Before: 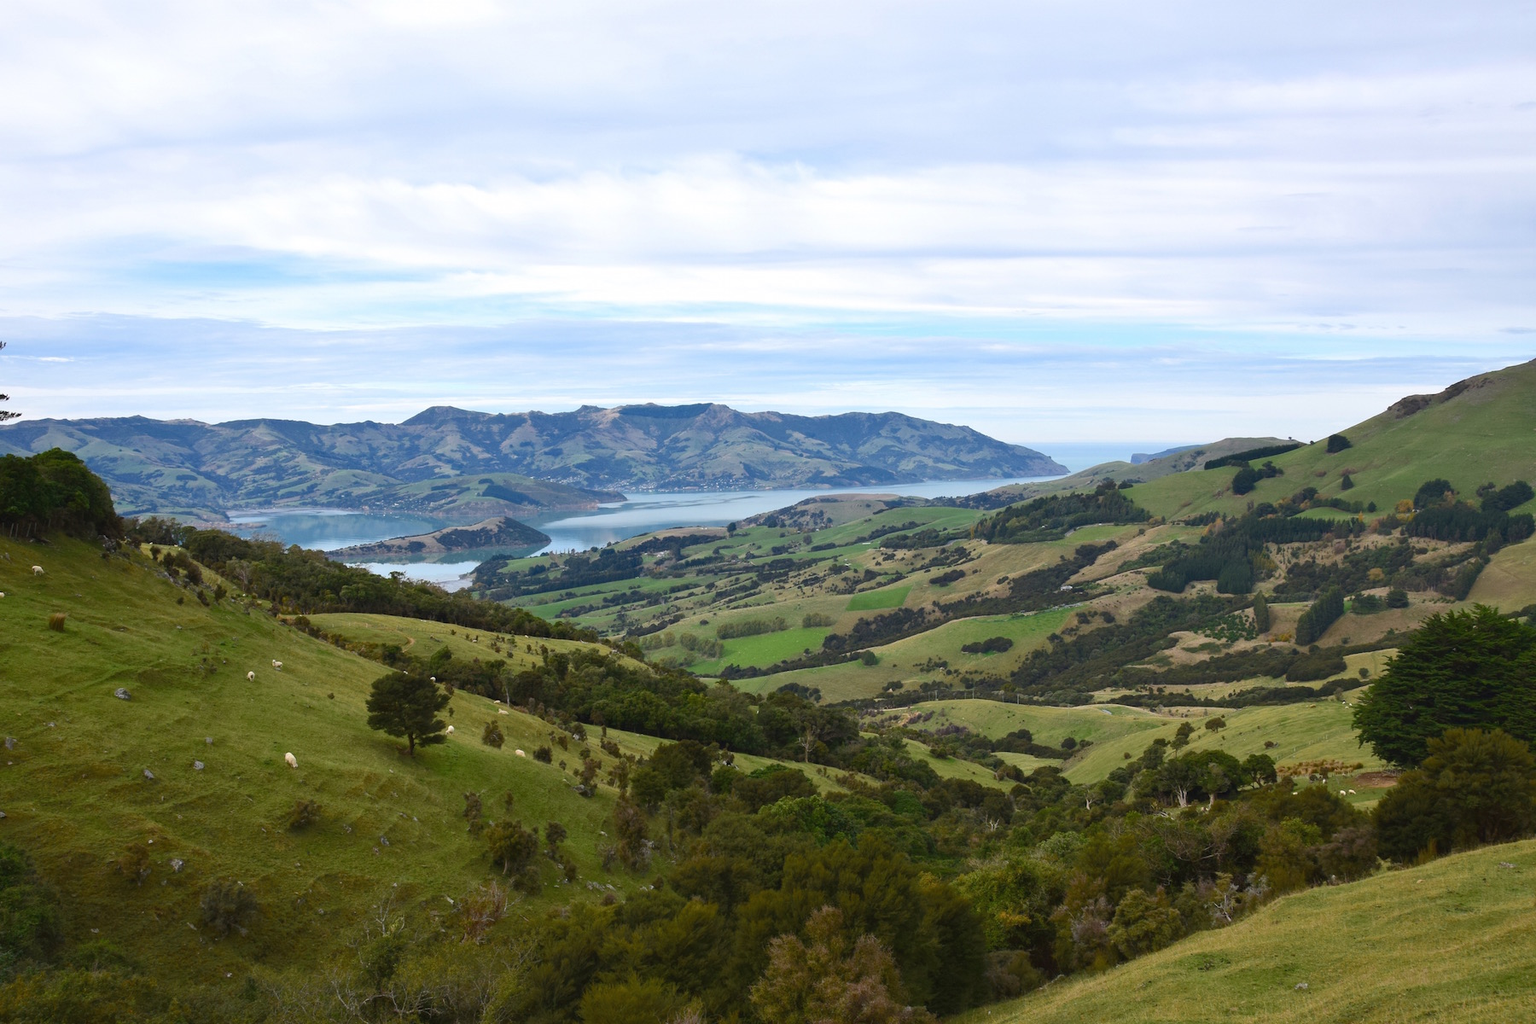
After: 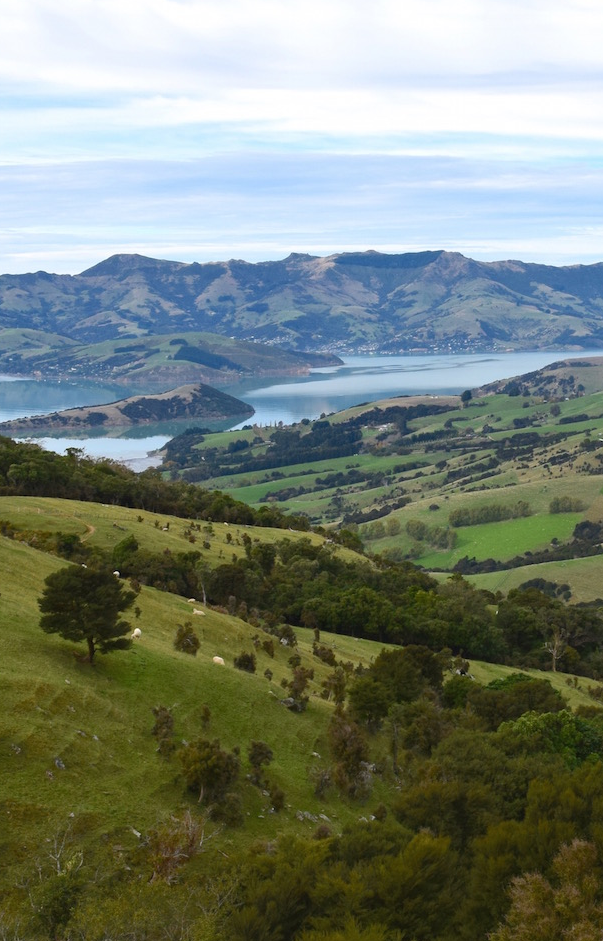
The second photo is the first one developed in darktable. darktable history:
crop and rotate: left 21.77%, top 18.528%, right 44.676%, bottom 2.997%
